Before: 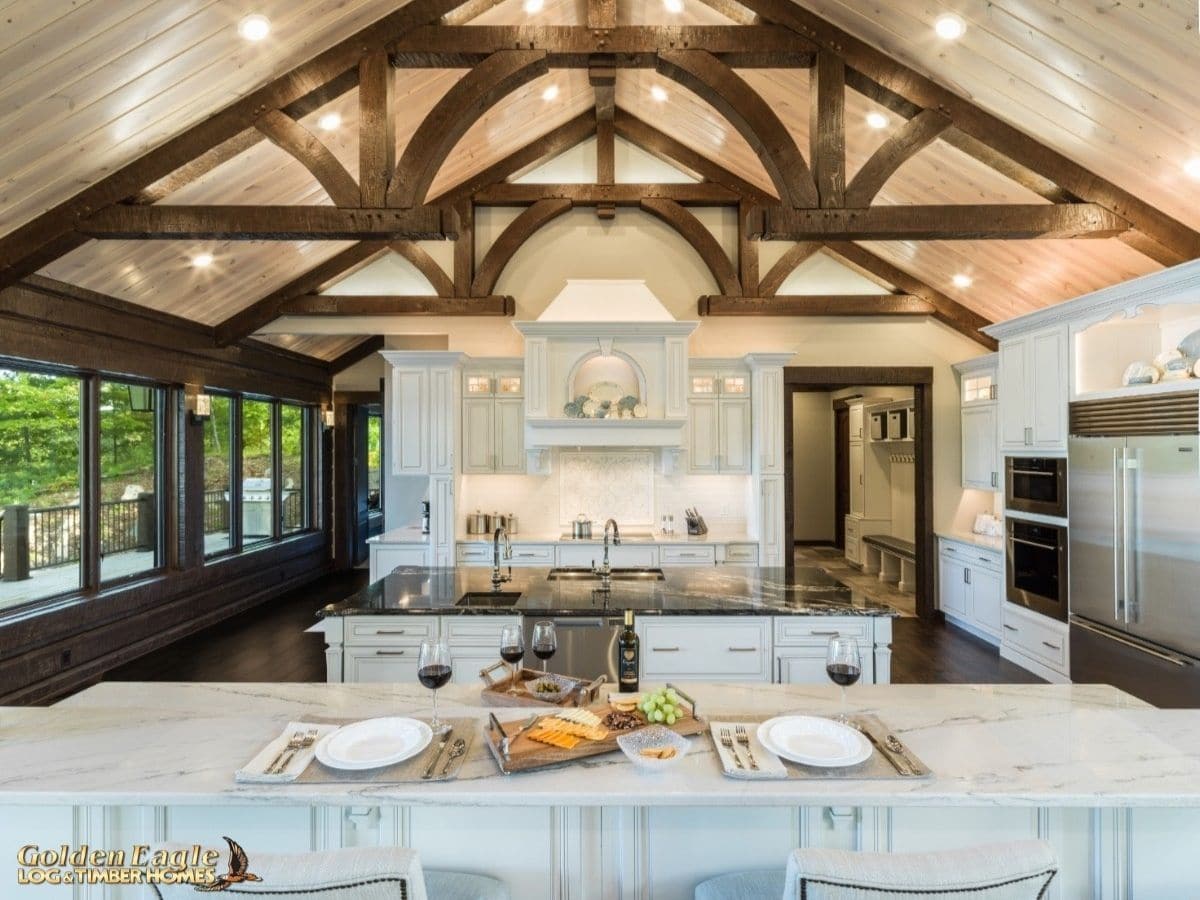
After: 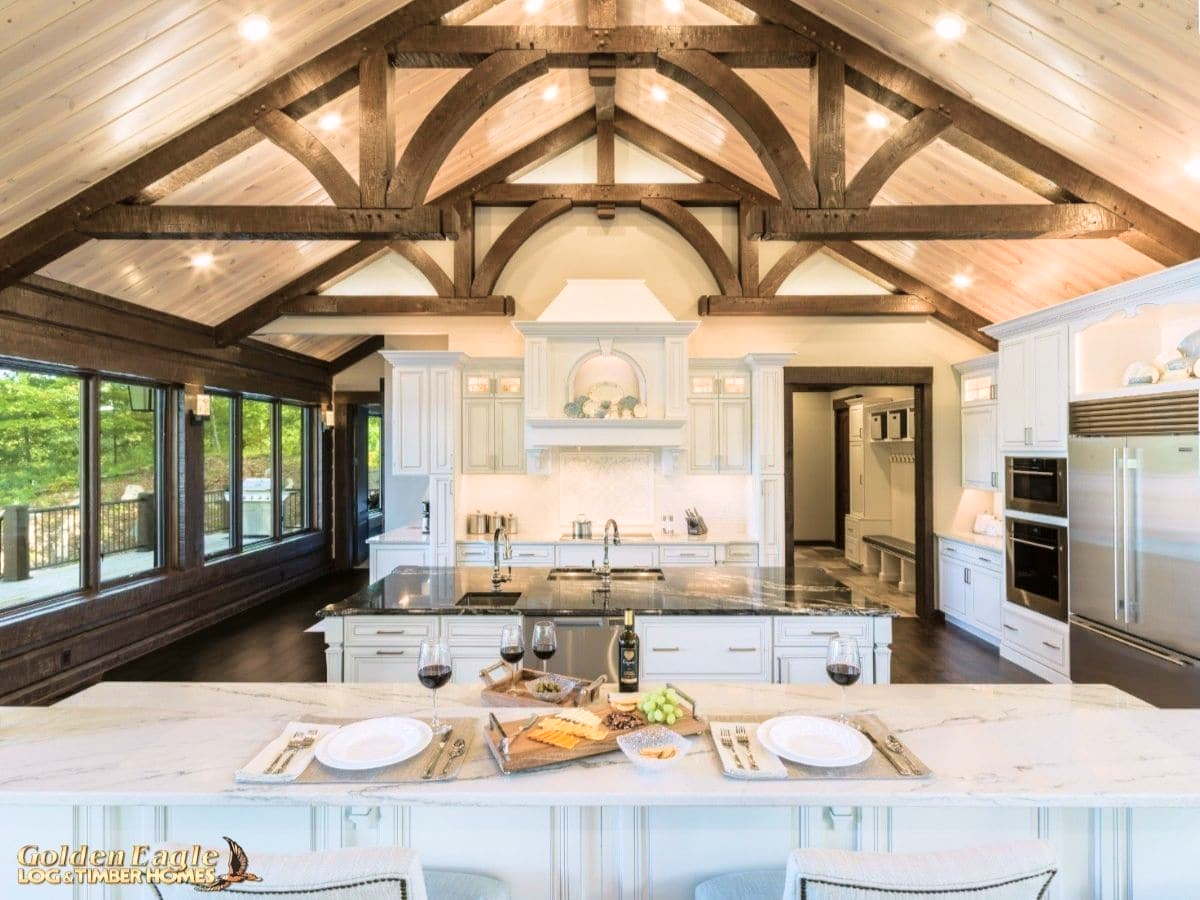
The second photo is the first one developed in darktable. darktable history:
color correction: highlights a* 3, highlights b* -1.44, shadows a* -0.082, shadows b* 2, saturation 0.984
tone curve: curves: ch0 [(0, 0) (0.003, 0.004) (0.011, 0.015) (0.025, 0.033) (0.044, 0.058) (0.069, 0.091) (0.1, 0.131) (0.136, 0.178) (0.177, 0.232) (0.224, 0.294) (0.277, 0.362) (0.335, 0.434) (0.399, 0.512) (0.468, 0.582) (0.543, 0.646) (0.623, 0.713) (0.709, 0.783) (0.801, 0.876) (0.898, 0.938) (1, 1)], color space Lab, independent channels, preserve colors none
velvia: on, module defaults
tone equalizer: on, module defaults
